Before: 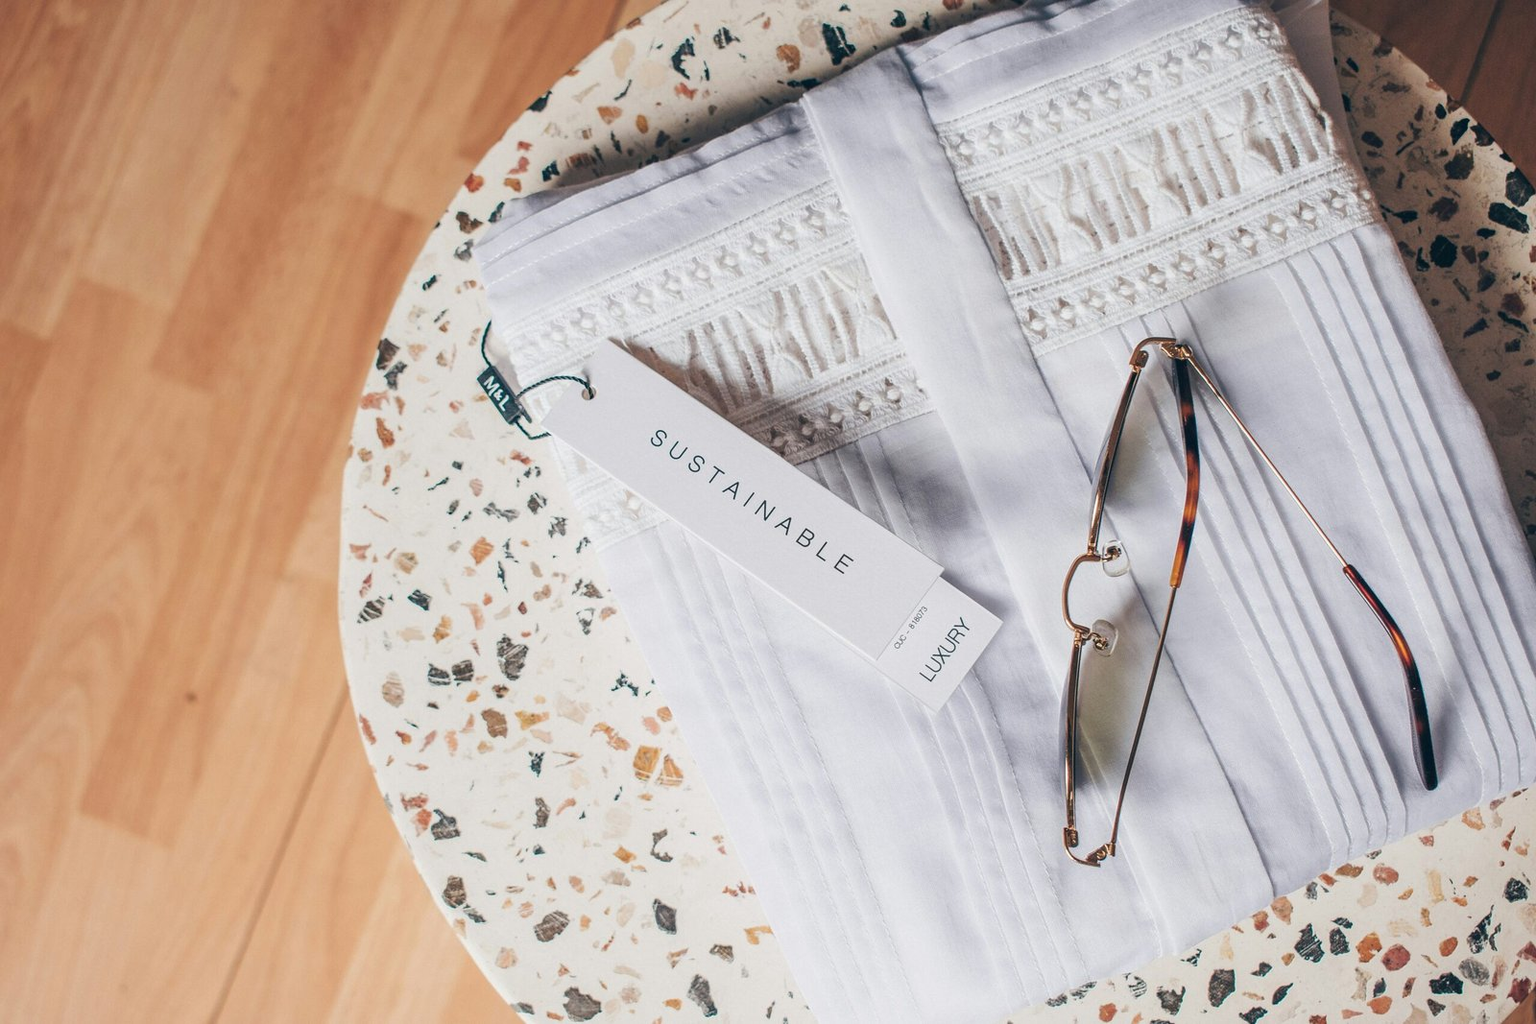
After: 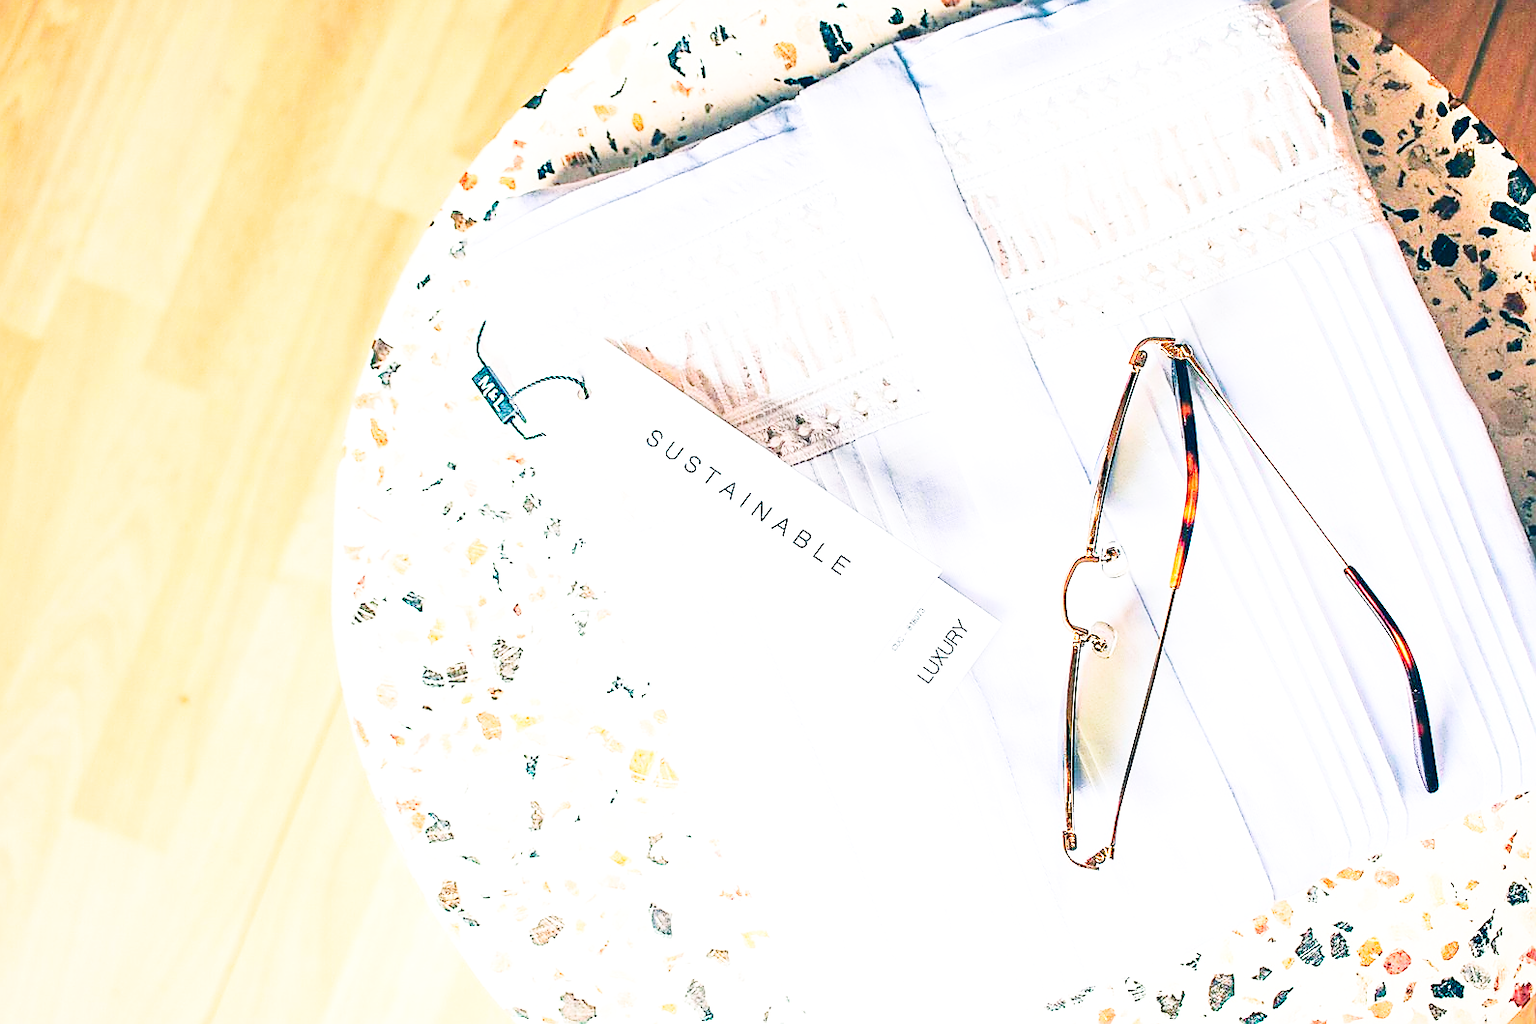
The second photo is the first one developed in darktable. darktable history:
sharpen: radius 1.348, amount 1.247, threshold 0.662
color balance rgb: shadows lift › luminance -7.335%, shadows lift › chroma 2.113%, shadows lift › hue 162.87°, perceptual saturation grading › global saturation 14.028%, perceptual saturation grading › highlights -25.162%, perceptual saturation grading › shadows 25.651%, perceptual brilliance grading › mid-tones 9.81%, perceptual brilliance grading › shadows 15.572%
crop and rotate: left 0.664%, top 0.32%, bottom 0.273%
contrast brightness saturation: contrast 0.231, brightness 0.1, saturation 0.285
exposure: black level correction 0, exposure 0.395 EV, compensate exposure bias true, compensate highlight preservation false
base curve: curves: ch0 [(0, 0.003) (0.001, 0.002) (0.006, 0.004) (0.02, 0.022) (0.048, 0.086) (0.094, 0.234) (0.162, 0.431) (0.258, 0.629) (0.385, 0.8) (0.548, 0.918) (0.751, 0.988) (1, 1)], preserve colors none
